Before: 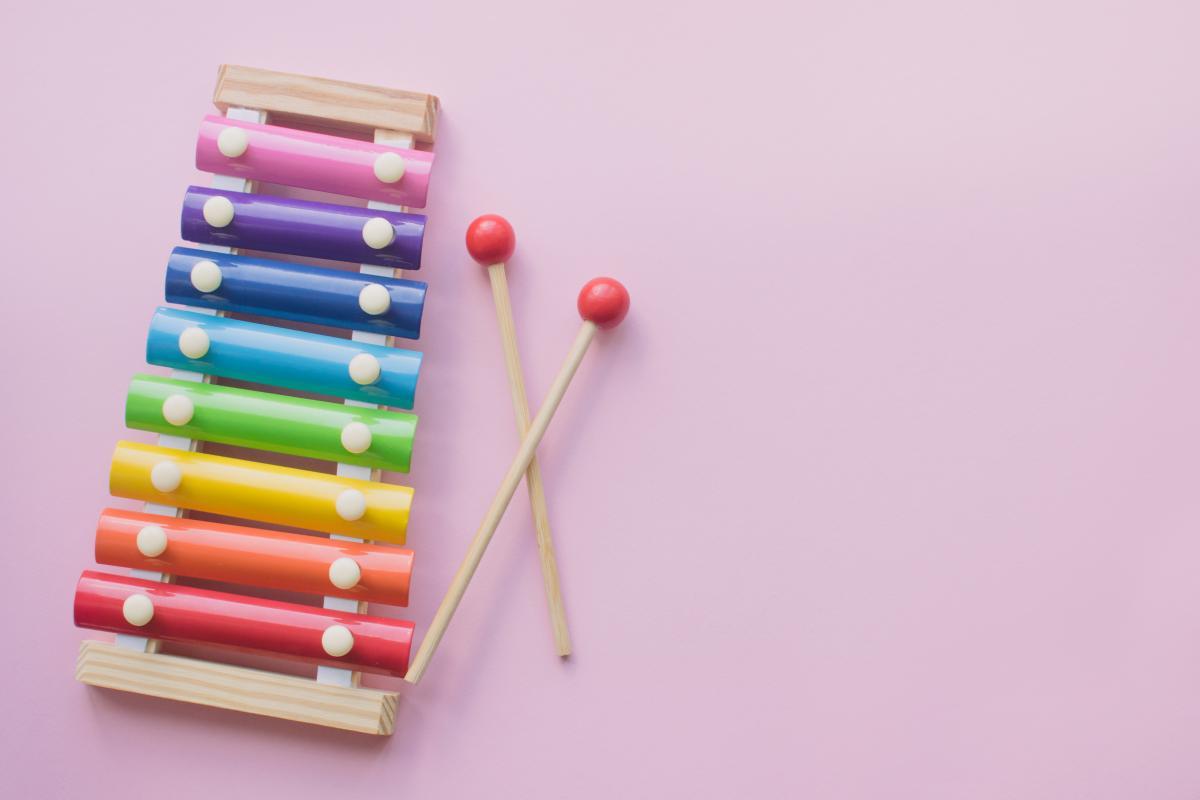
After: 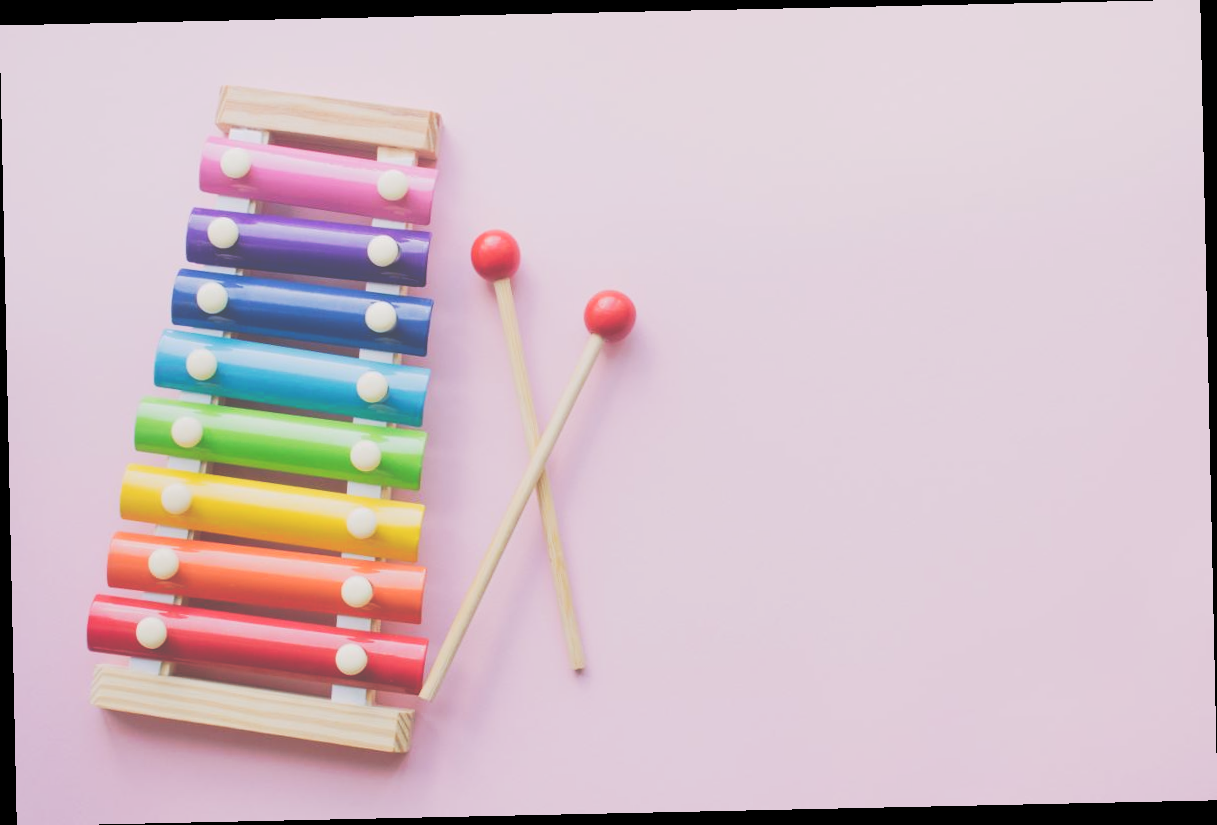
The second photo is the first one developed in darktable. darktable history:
tone curve: curves: ch0 [(0, 0) (0.003, 0.299) (0.011, 0.299) (0.025, 0.299) (0.044, 0.299) (0.069, 0.3) (0.1, 0.306) (0.136, 0.316) (0.177, 0.326) (0.224, 0.338) (0.277, 0.366) (0.335, 0.406) (0.399, 0.462) (0.468, 0.533) (0.543, 0.607) (0.623, 0.7) (0.709, 0.775) (0.801, 0.843) (0.898, 0.903) (1, 1)], preserve colors none
rotate and perspective: rotation -1.24°, automatic cropping off
